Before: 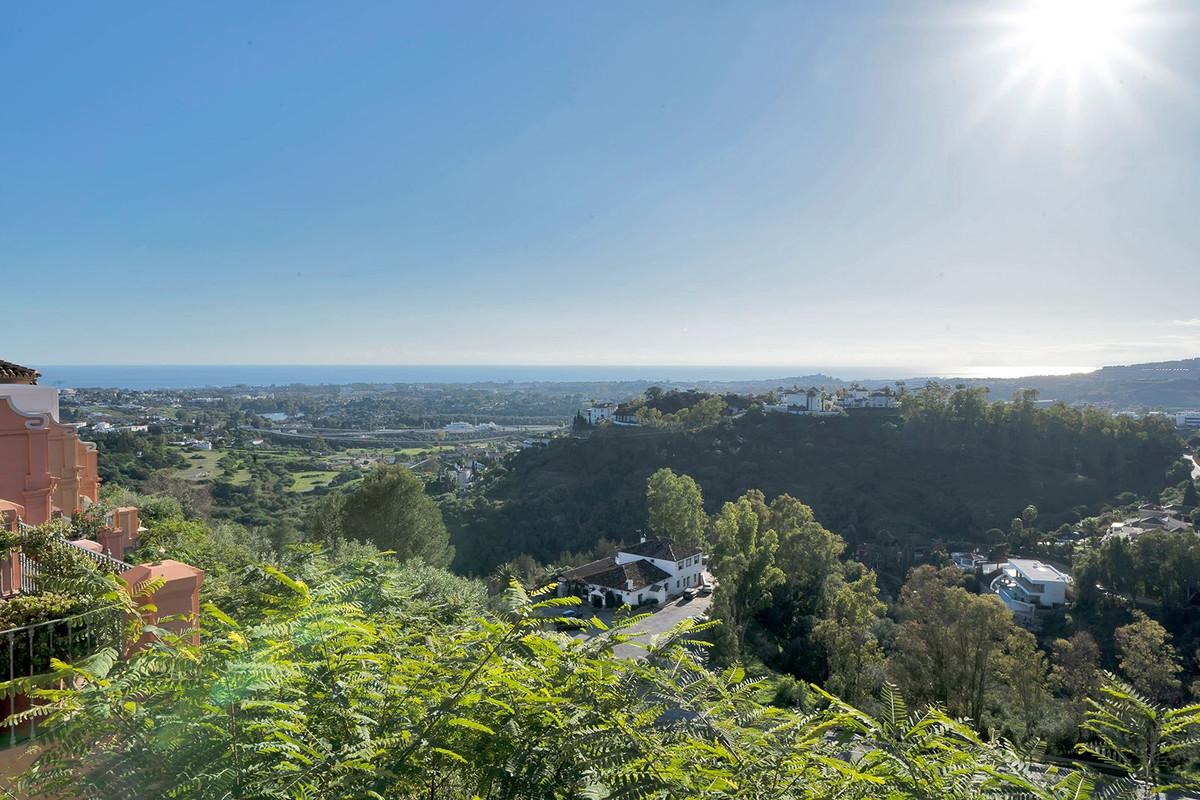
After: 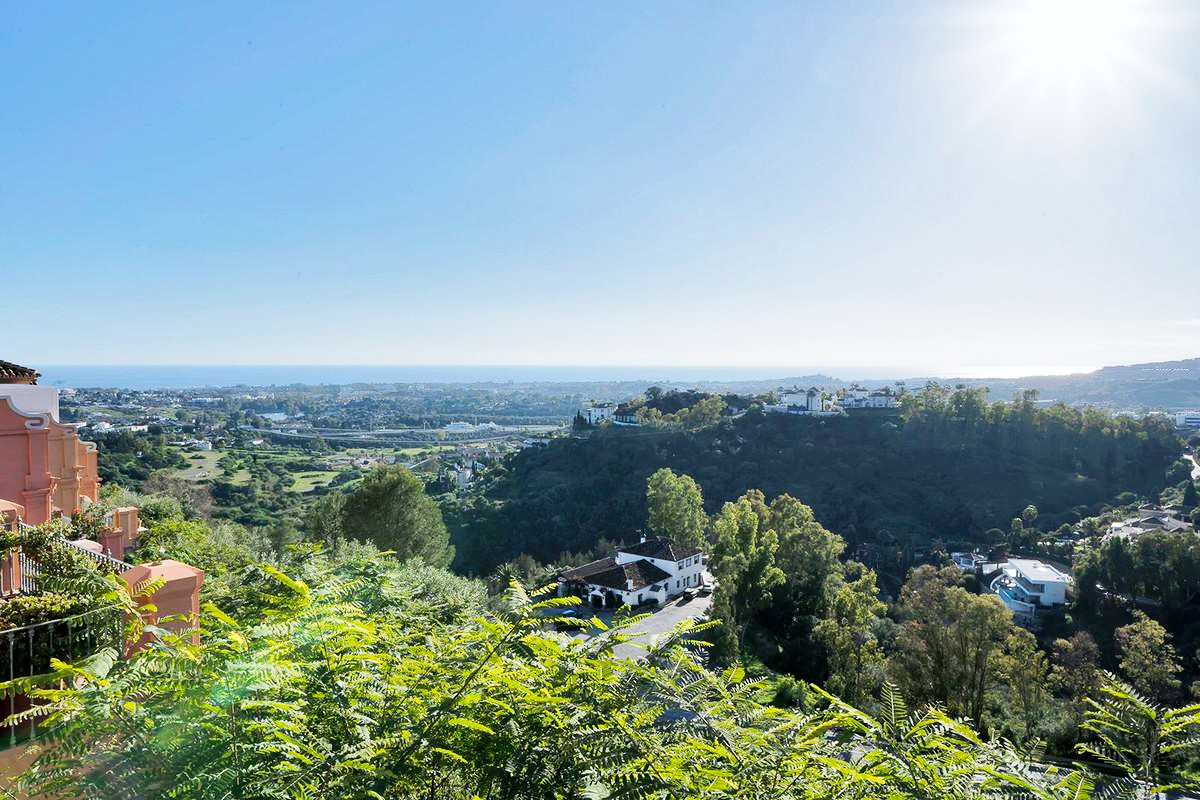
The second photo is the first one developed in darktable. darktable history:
white balance: red 0.976, blue 1.04
base curve: curves: ch0 [(0, 0) (0.036, 0.025) (0.121, 0.166) (0.206, 0.329) (0.605, 0.79) (1, 1)], preserve colors none
tone equalizer: on, module defaults
